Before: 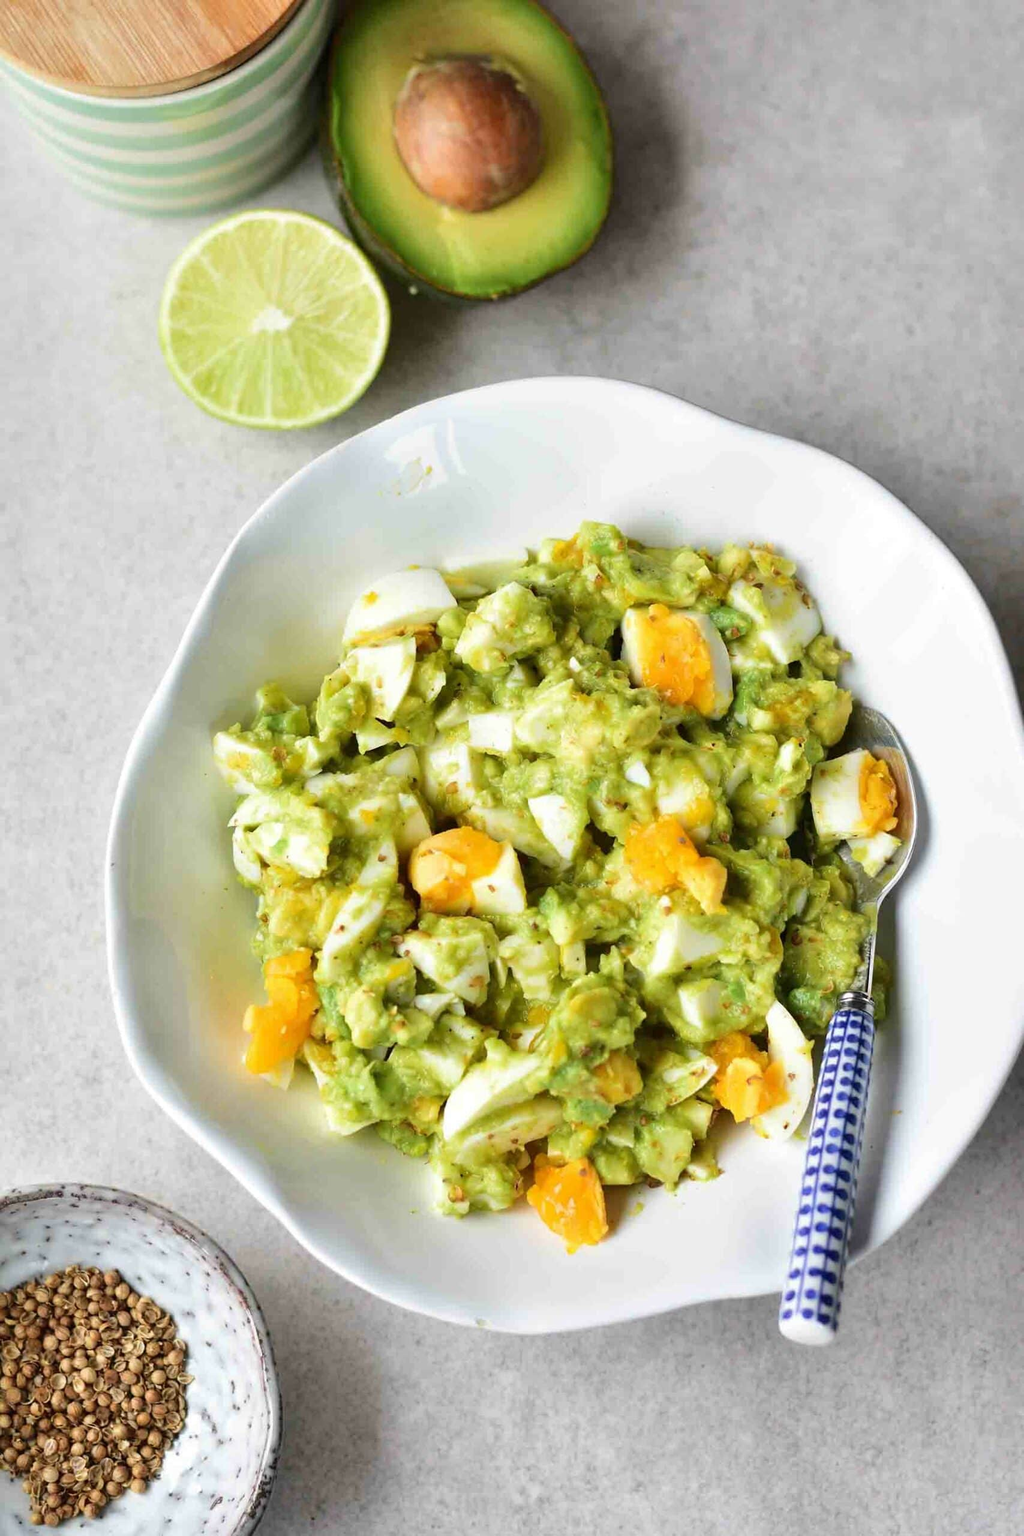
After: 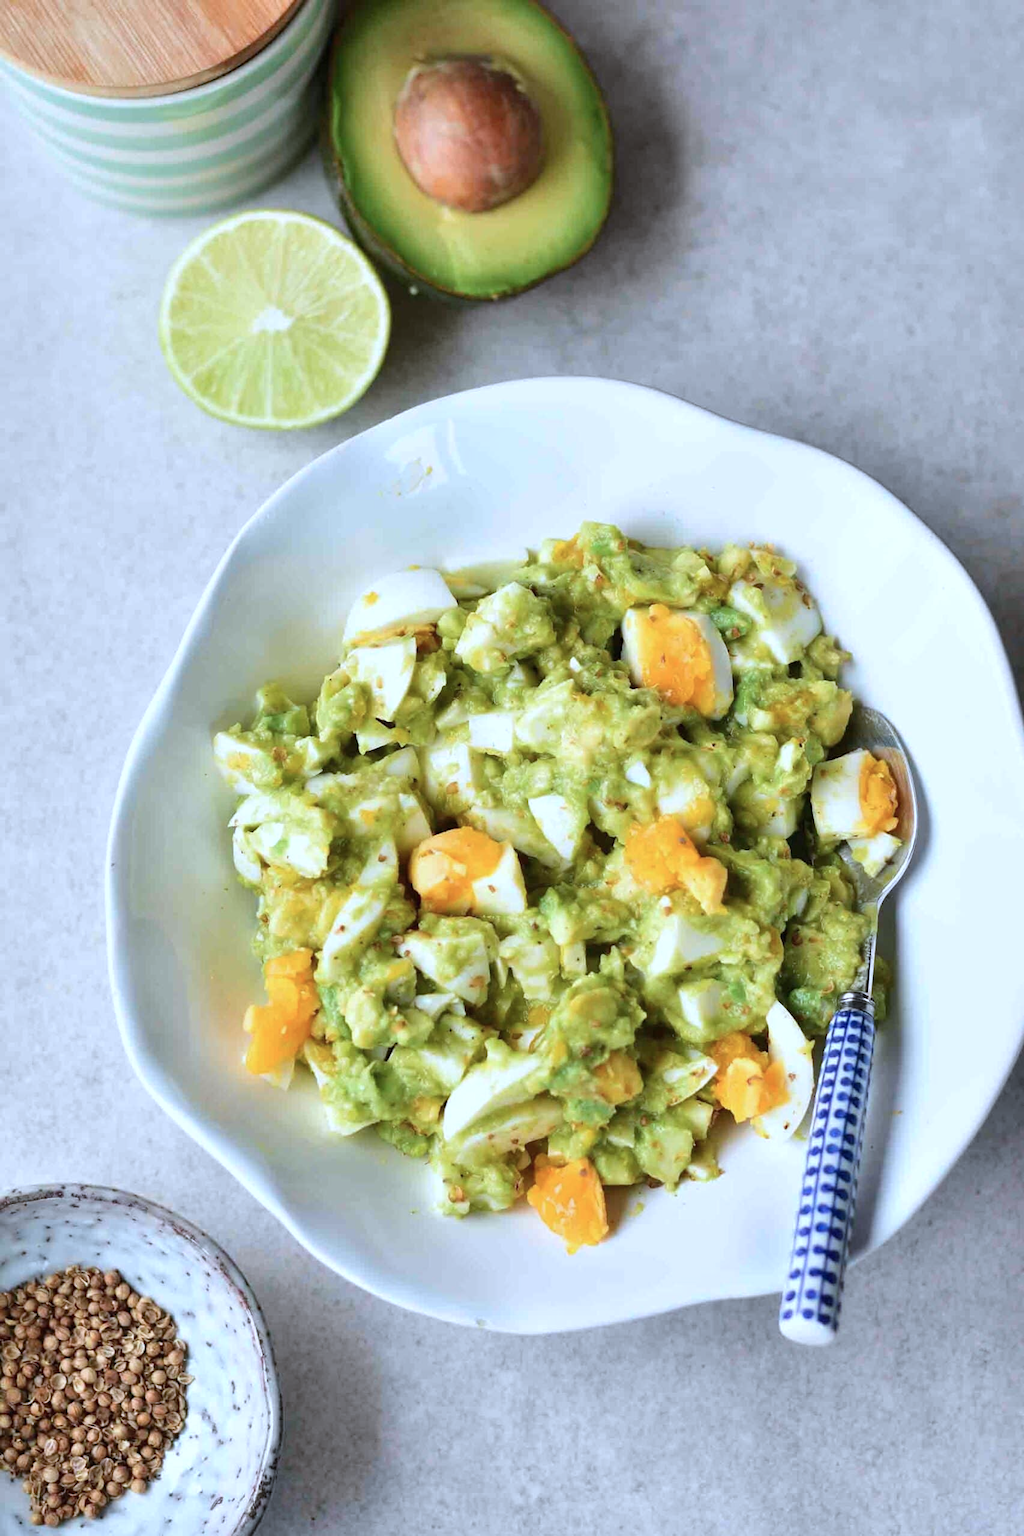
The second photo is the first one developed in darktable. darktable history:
color correction: highlights a* -2.16, highlights b* -18.34
